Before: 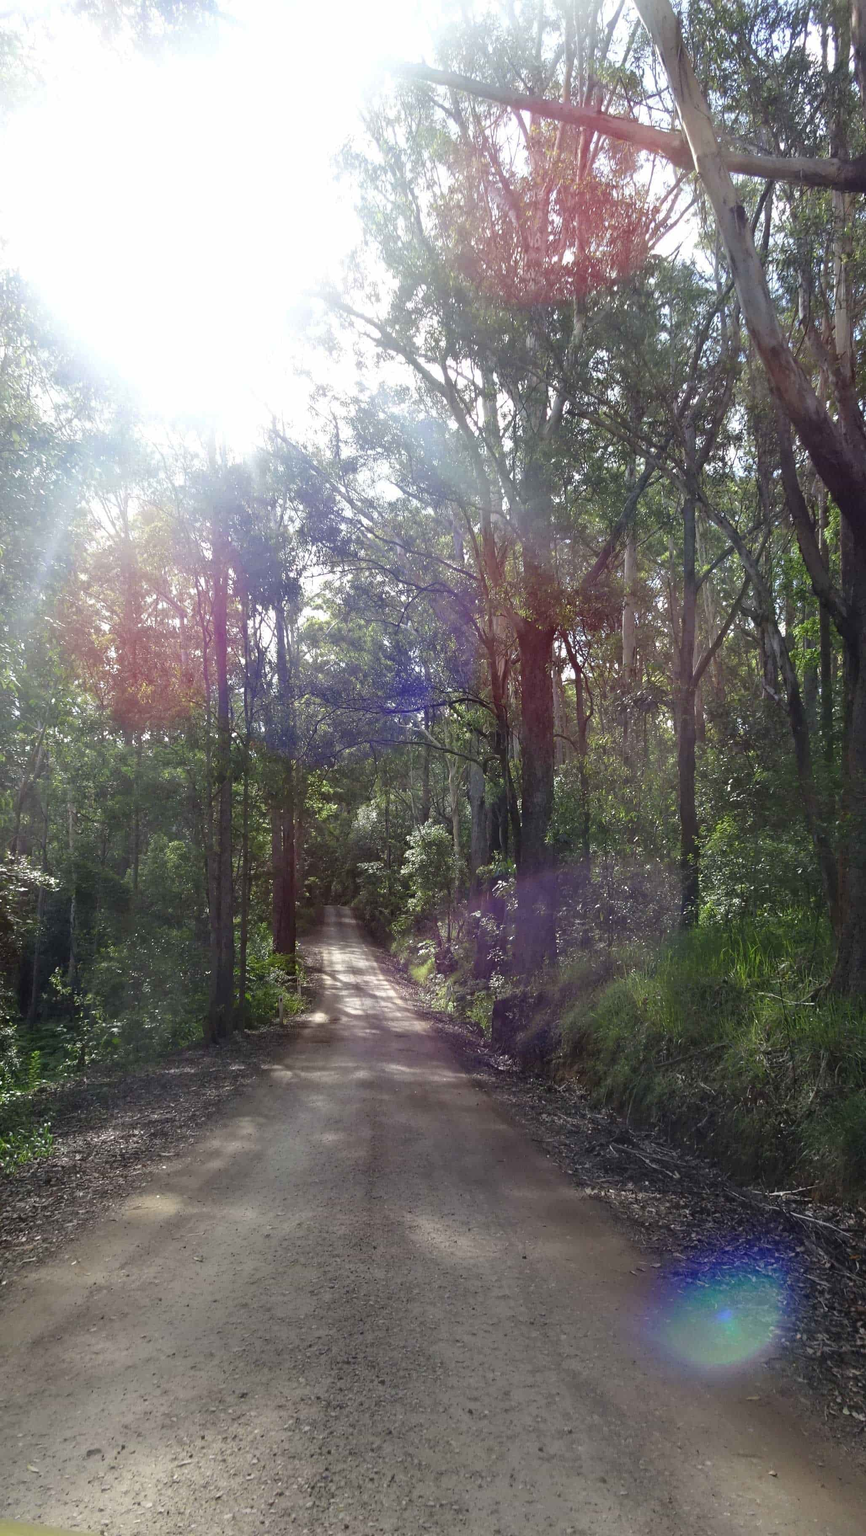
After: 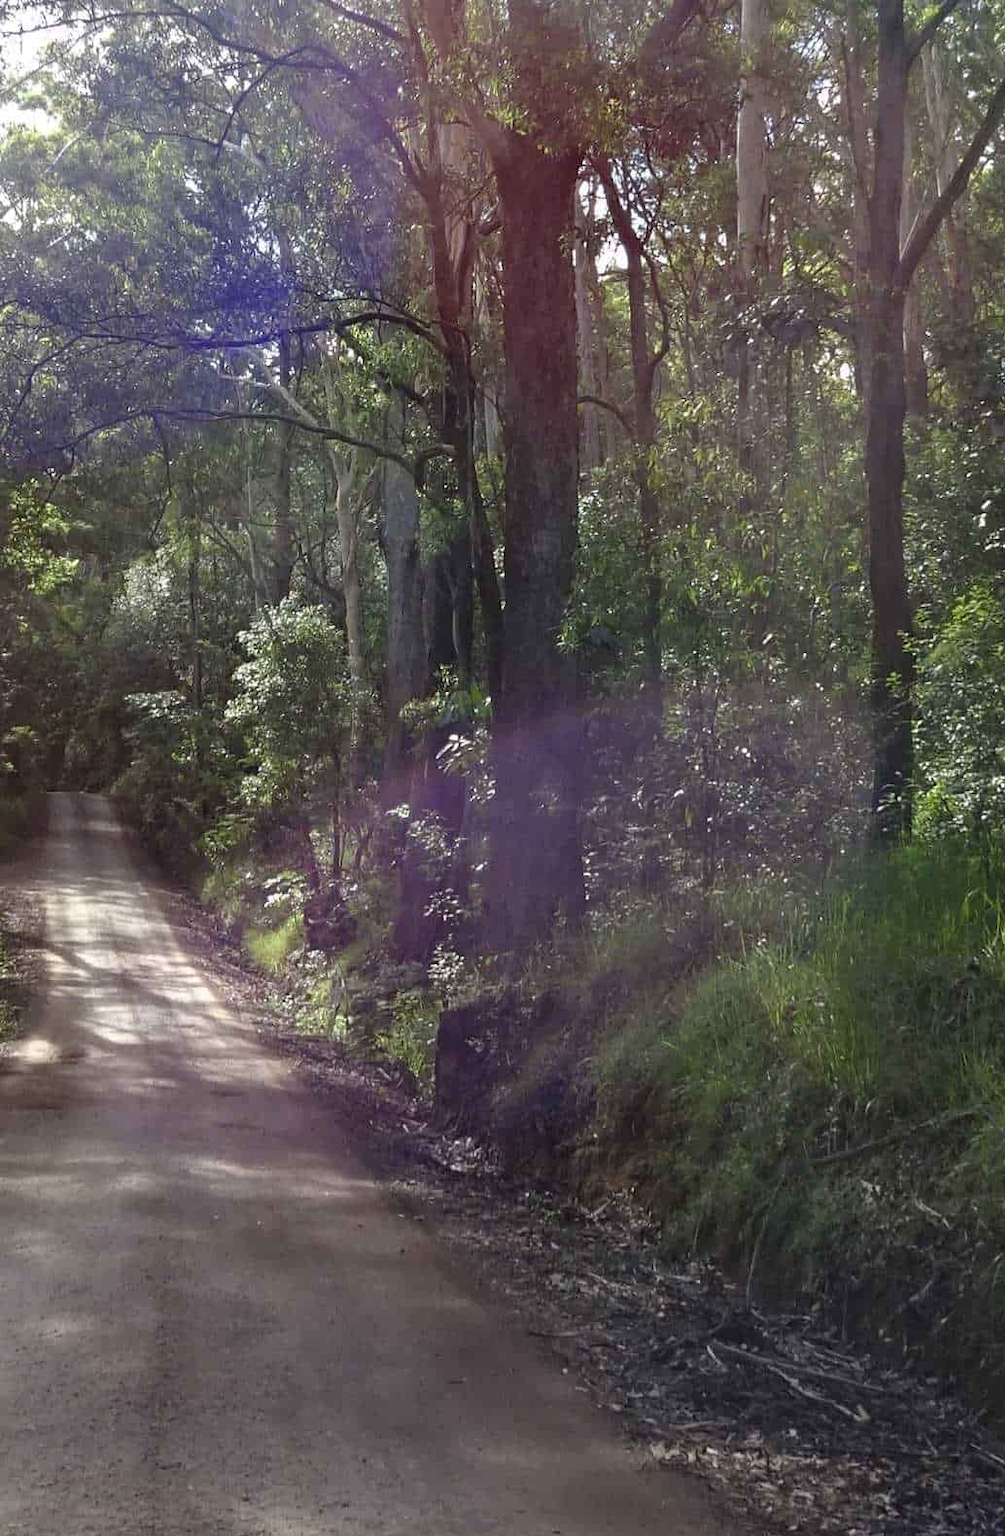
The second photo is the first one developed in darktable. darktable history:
exposure: compensate highlight preservation false
white balance: emerald 1
crop: left 35.03%, top 36.625%, right 14.663%, bottom 20.057%
tone equalizer: on, module defaults
